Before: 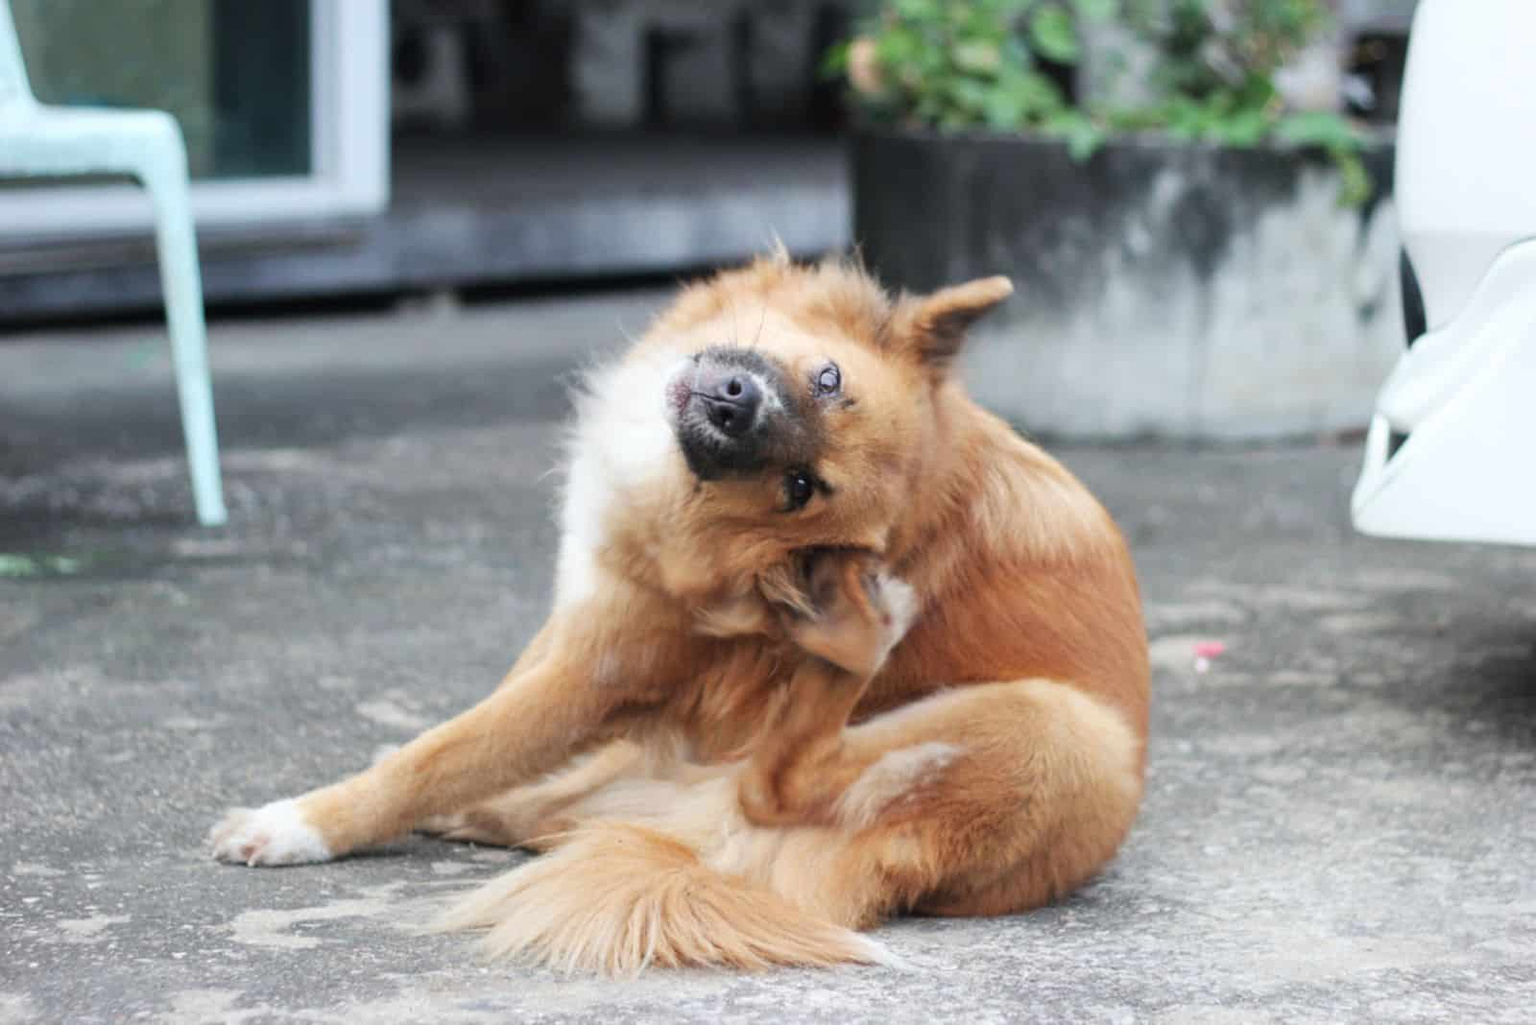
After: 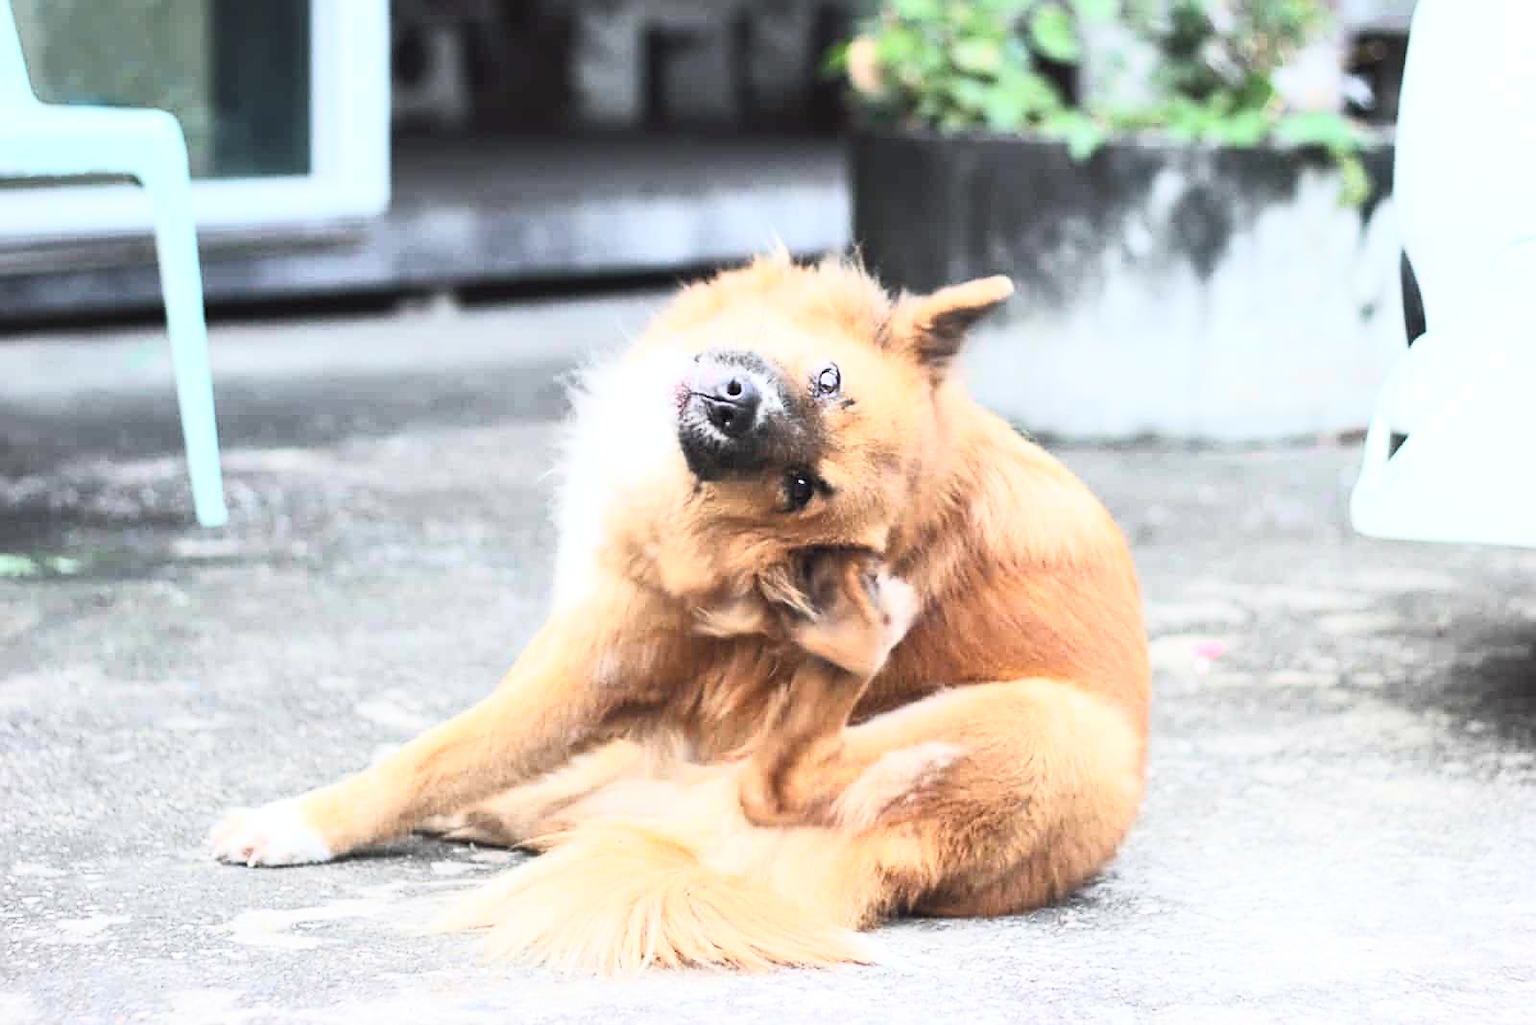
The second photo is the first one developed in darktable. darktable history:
contrast brightness saturation: contrast 0.43, brightness 0.56, saturation -0.19
sharpen: on, module defaults
color balance: lift [1, 1.001, 0.999, 1.001], gamma [1, 1.004, 1.007, 0.993], gain [1, 0.991, 0.987, 1.013], contrast 10%, output saturation 120%
